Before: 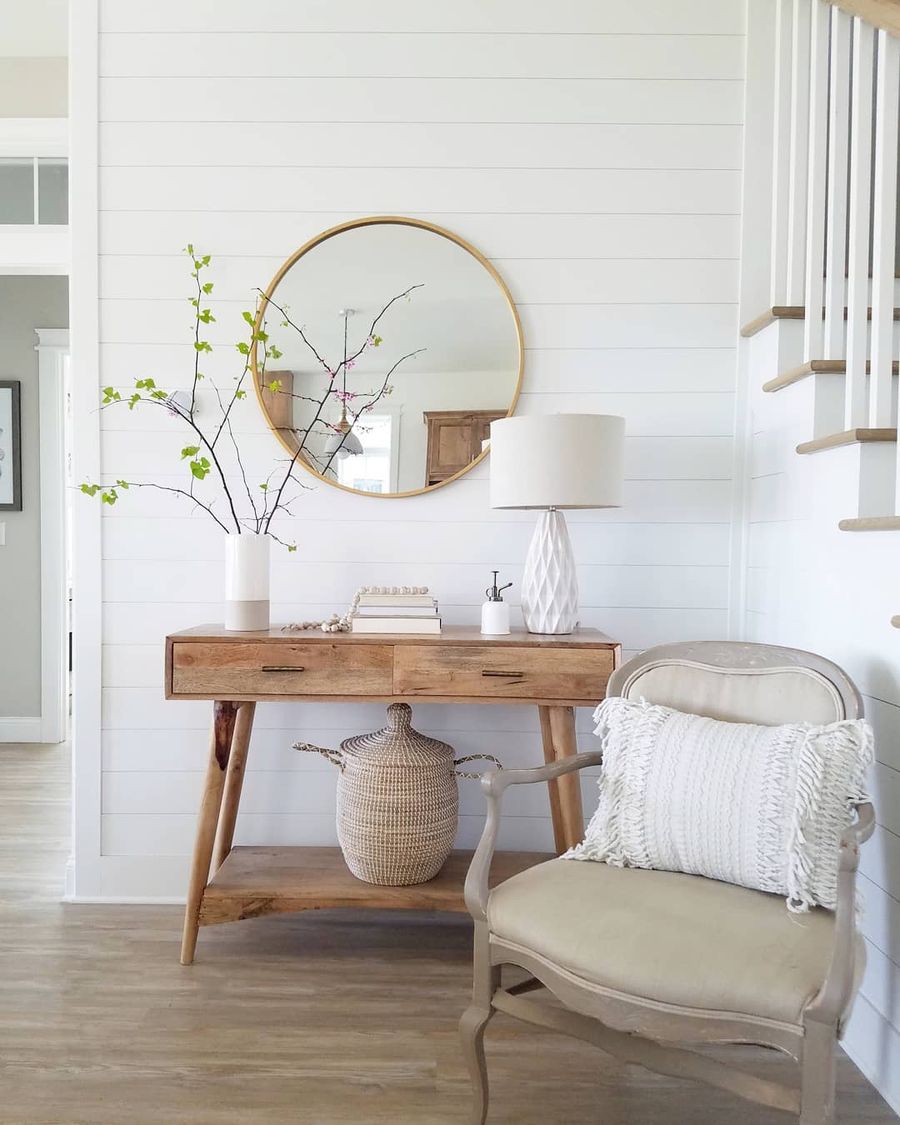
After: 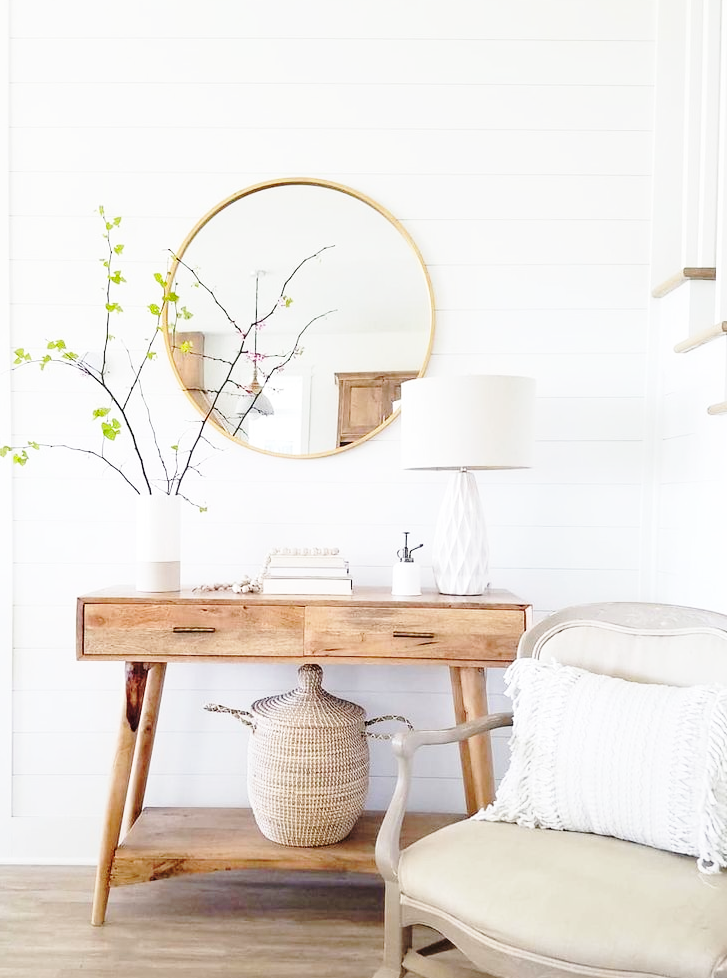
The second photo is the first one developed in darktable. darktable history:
base curve: curves: ch0 [(0, 0) (0.032, 0.037) (0.105, 0.228) (0.435, 0.76) (0.856, 0.983) (1, 1)], preserve colors none
crop: left 9.929%, top 3.475%, right 9.188%, bottom 9.529%
